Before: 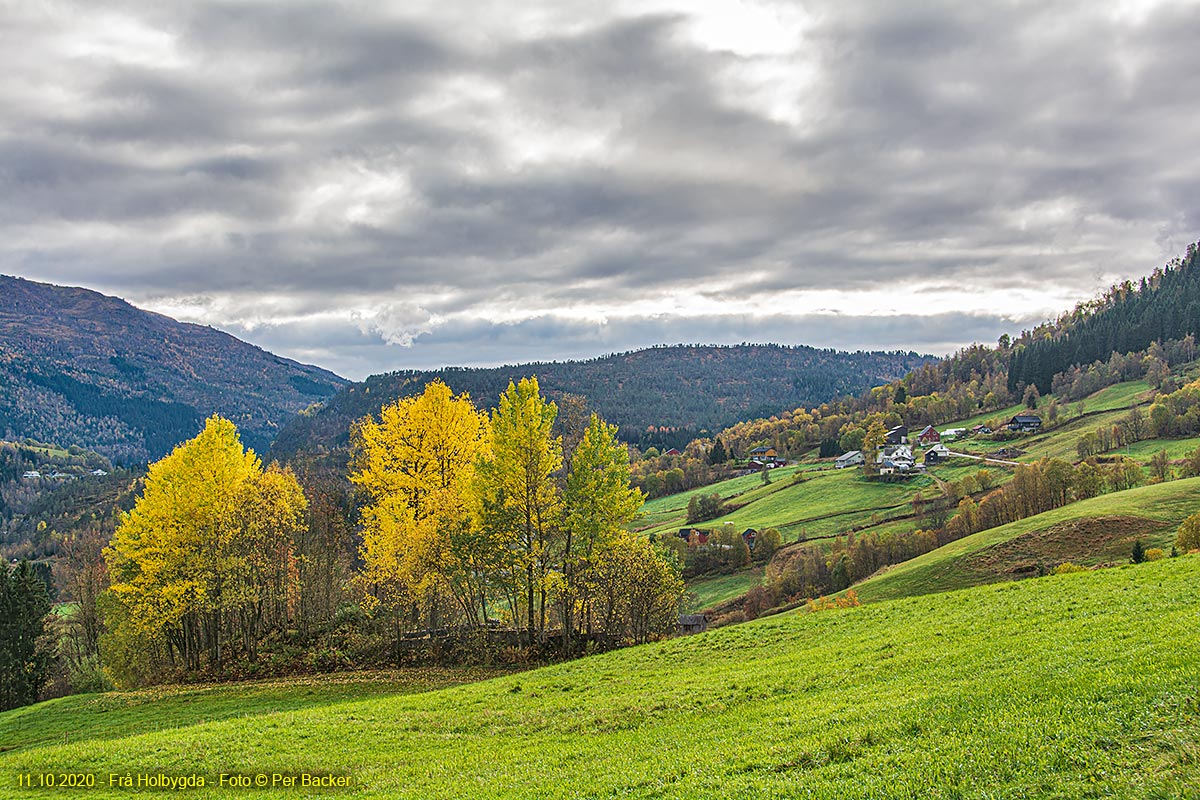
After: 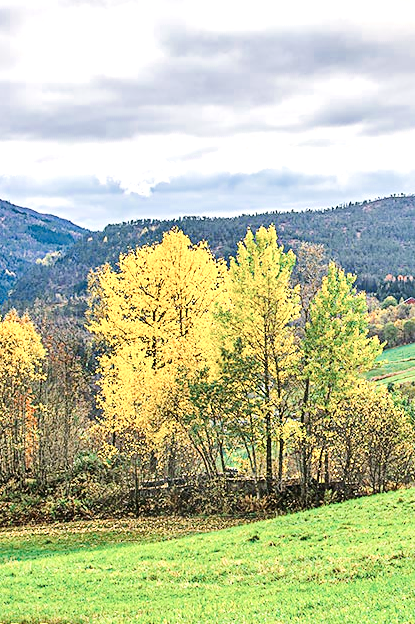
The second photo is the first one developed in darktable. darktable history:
base curve: curves: ch0 [(0, 0) (0.032, 0.025) (0.121, 0.166) (0.206, 0.329) (0.605, 0.79) (1, 1)]
color zones: curves: ch0 [(0, 0.5) (0.125, 0.4) (0.25, 0.5) (0.375, 0.4) (0.5, 0.4) (0.625, 0.35) (0.75, 0.35) (0.875, 0.5)]; ch1 [(0, 0.35) (0.125, 0.45) (0.25, 0.35) (0.375, 0.35) (0.5, 0.35) (0.625, 0.35) (0.75, 0.45) (0.875, 0.35)]; ch2 [(0, 0.6) (0.125, 0.5) (0.25, 0.5) (0.375, 0.6) (0.5, 0.6) (0.625, 0.5) (0.75, 0.5) (0.875, 0.5)]
color balance rgb: highlights gain › chroma 0.266%, highlights gain › hue 331.78°, perceptual saturation grading › global saturation 15.725%, perceptual saturation grading › highlights -19.25%, perceptual saturation grading › shadows 19.087%
exposure: black level correction 0.001, exposure 1.038 EV, compensate highlight preservation false
crop and rotate: left 21.855%, top 18.985%, right 43.52%, bottom 3.004%
tone equalizer: edges refinement/feathering 500, mask exposure compensation -1.57 EV, preserve details guided filter
